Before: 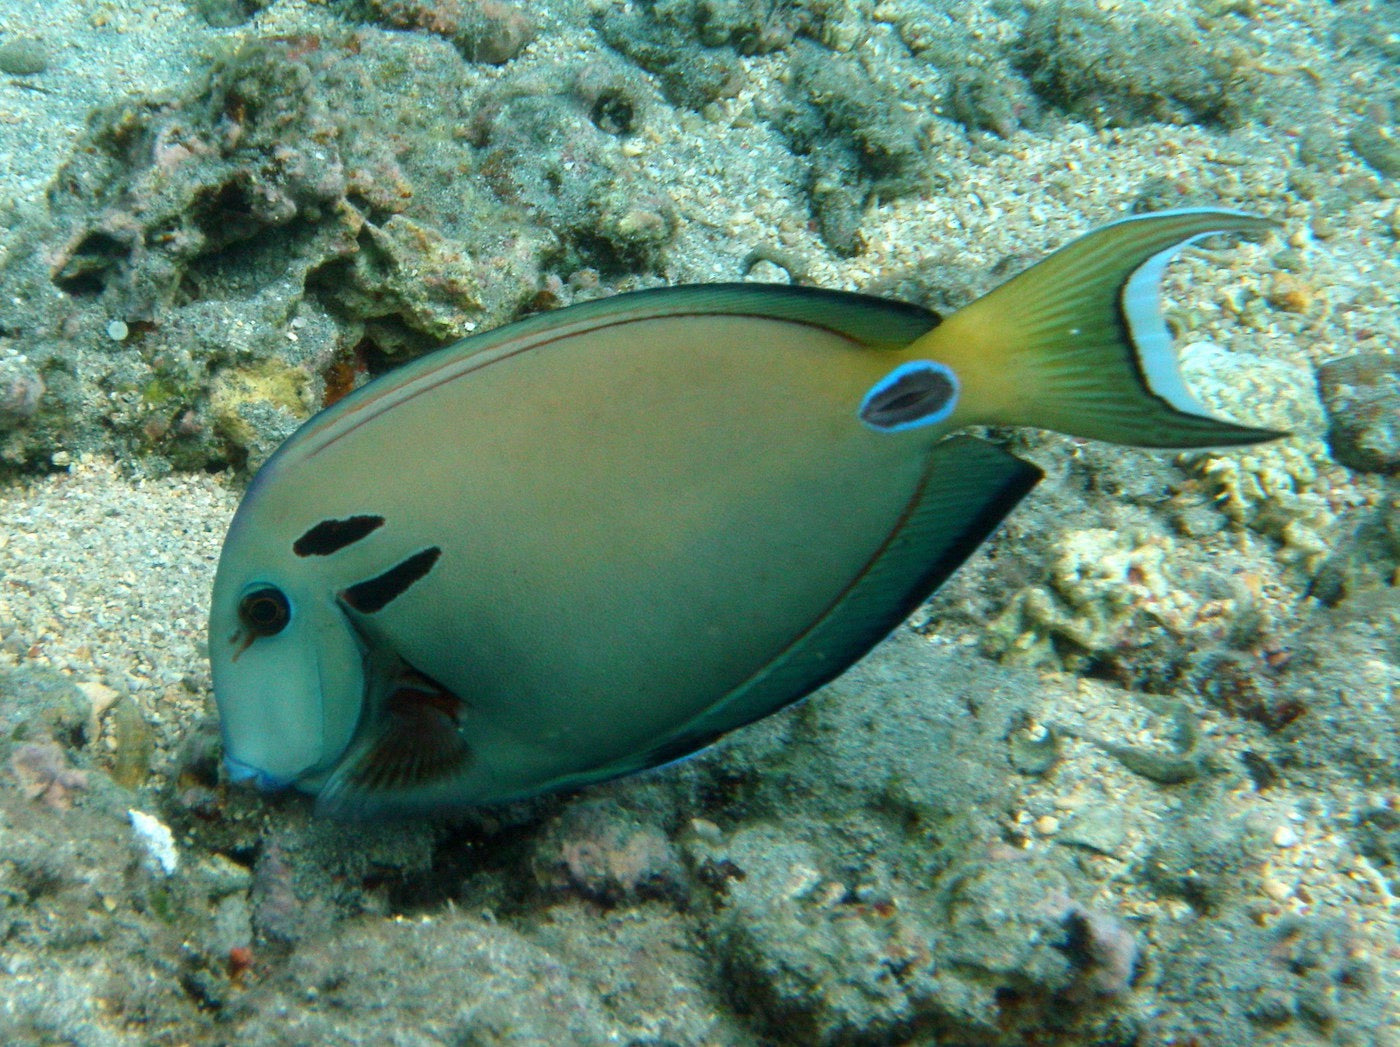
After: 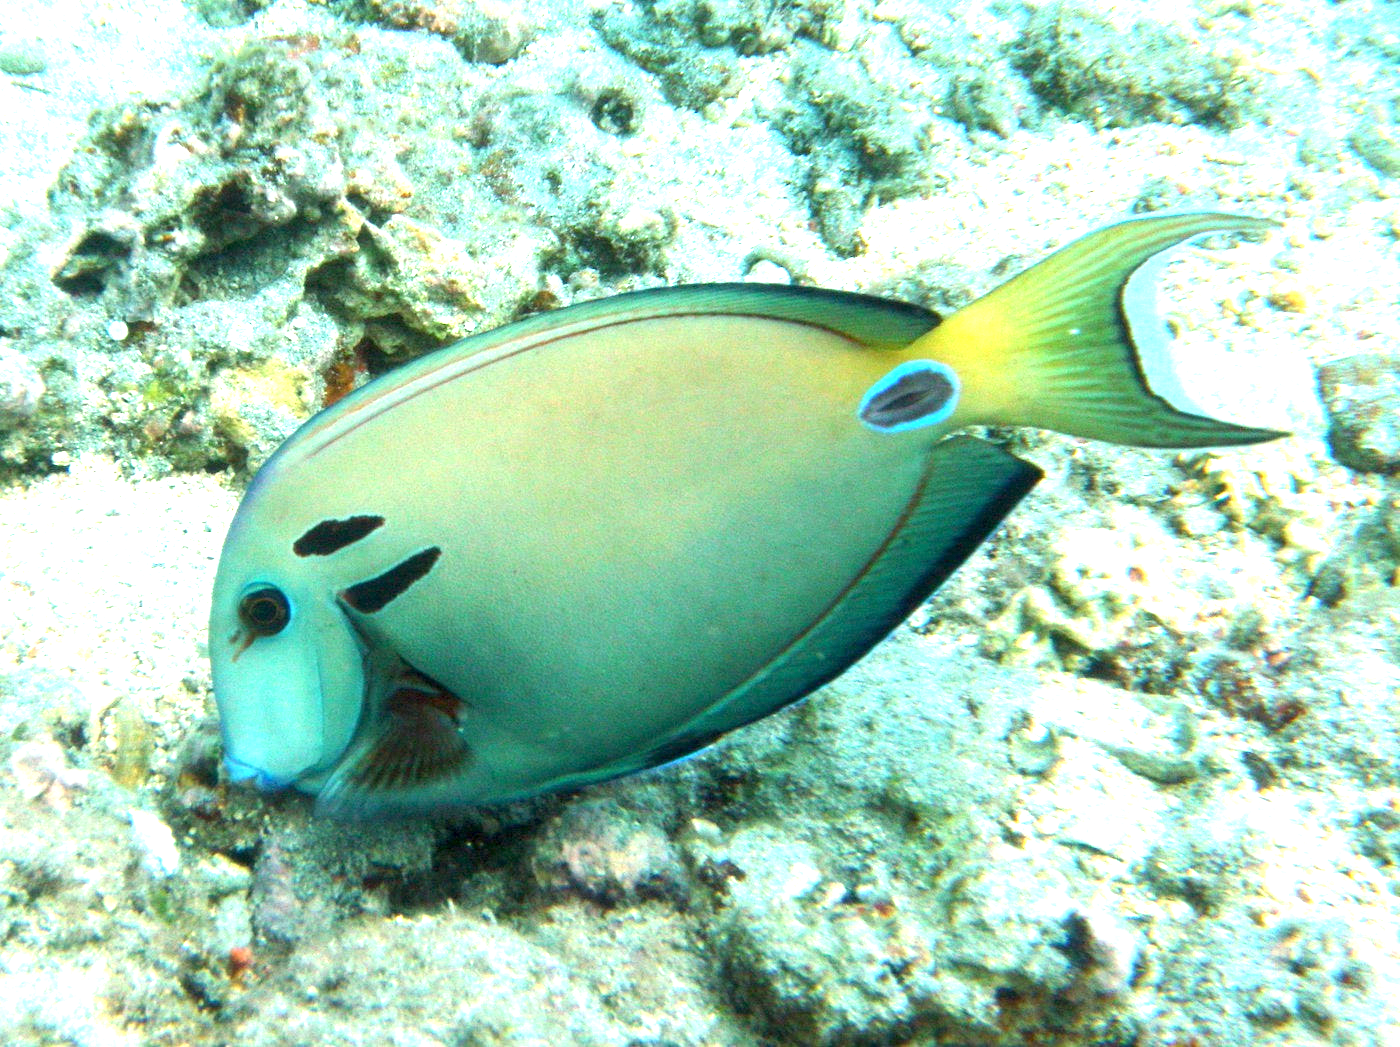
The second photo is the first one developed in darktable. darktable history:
exposure: black level correction 0.001, exposure 1.711 EV, compensate highlight preservation false
